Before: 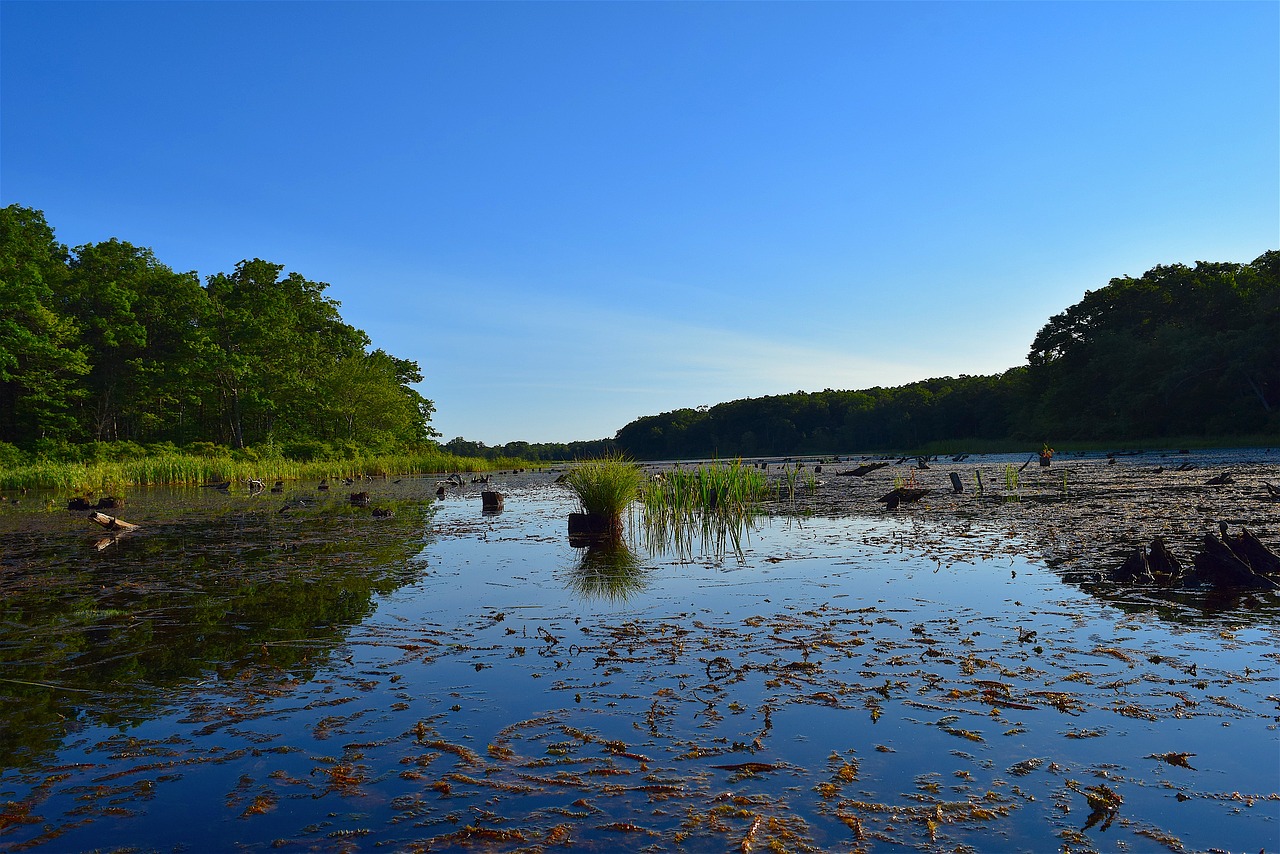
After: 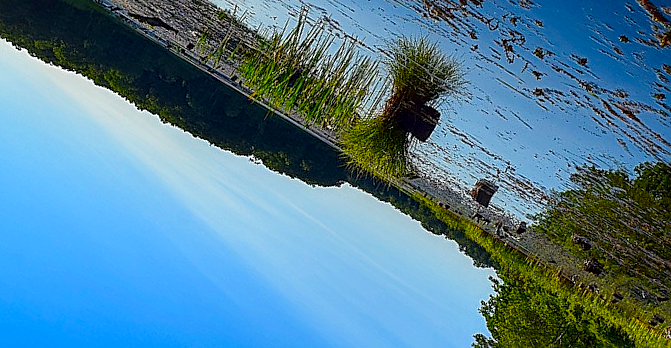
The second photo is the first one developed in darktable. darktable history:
local contrast: detail 160%
crop and rotate: angle 147.57°, left 9.139%, top 15.675%, right 4.402%, bottom 17.047%
contrast equalizer: octaves 7, y [[0.439, 0.44, 0.442, 0.457, 0.493, 0.498], [0.5 ×6], [0.5 ×6], [0 ×6], [0 ×6]]
sharpen: on, module defaults
color balance rgb: perceptual saturation grading › global saturation 29.328%, perceptual saturation grading › mid-tones 12.518%, perceptual saturation grading › shadows 10.202%
